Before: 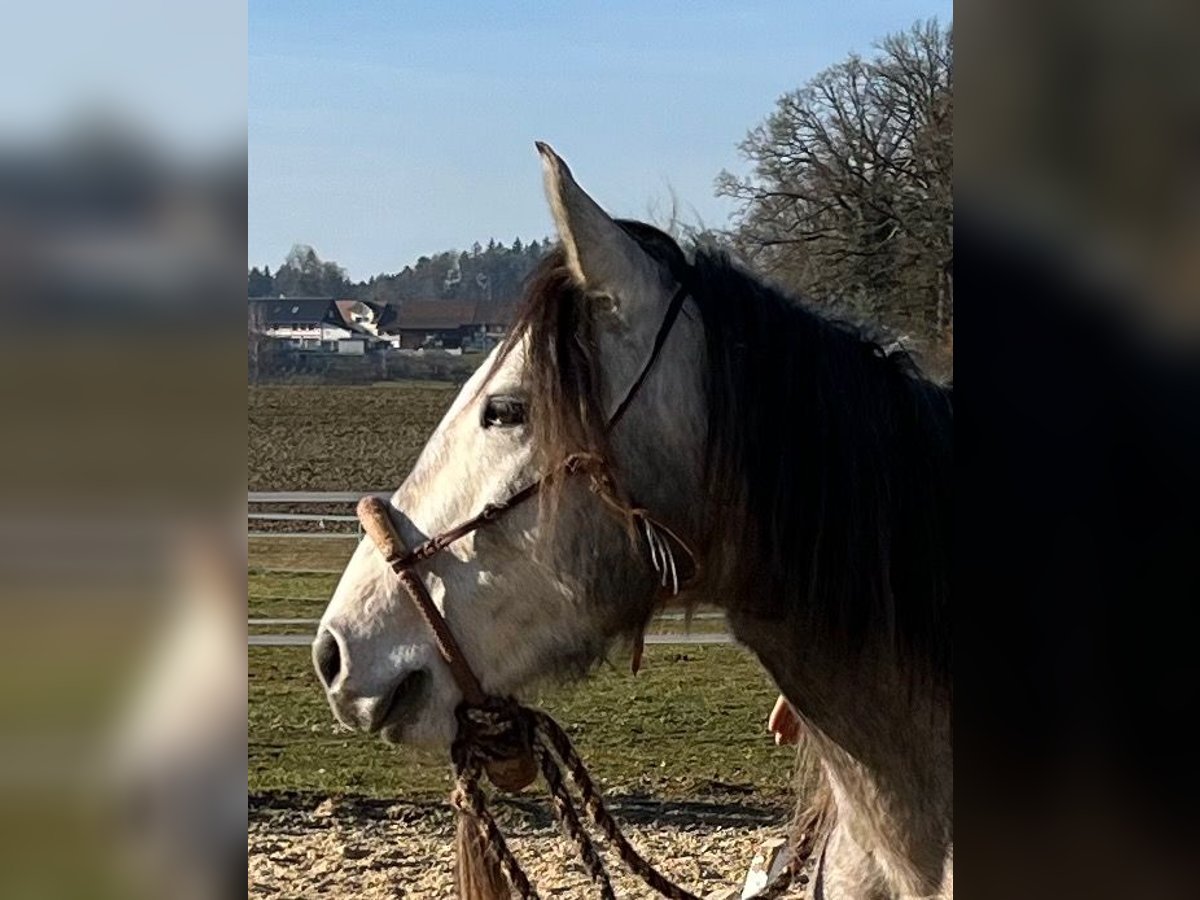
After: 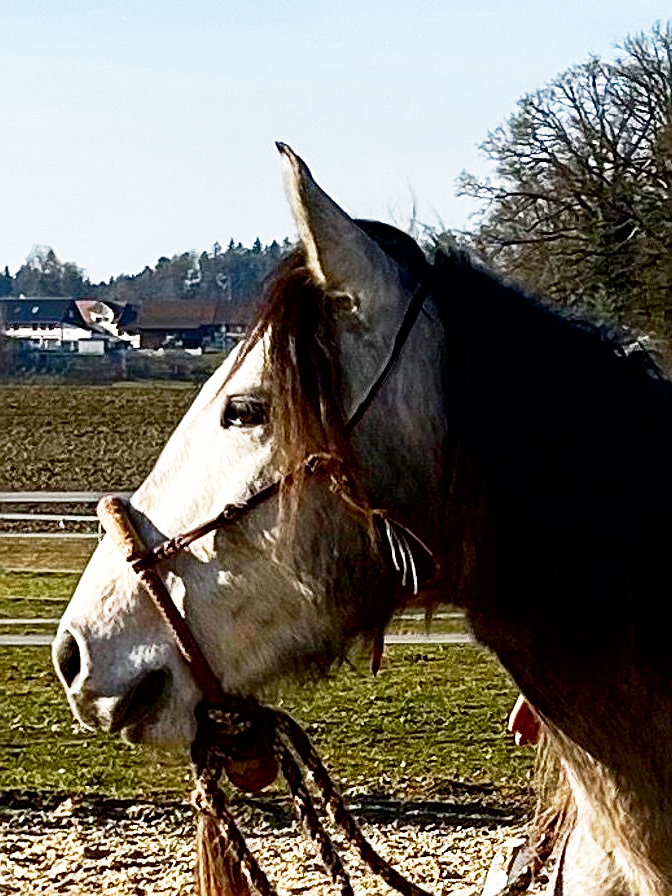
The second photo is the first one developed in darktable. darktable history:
sharpen: on, module defaults
base curve: curves: ch0 [(0, 0) (0.012, 0.01) (0.073, 0.168) (0.31, 0.711) (0.645, 0.957) (1, 1)], preserve colors none
contrast brightness saturation: brightness -0.25, saturation 0.2
crop: left 21.674%, right 22.086%
